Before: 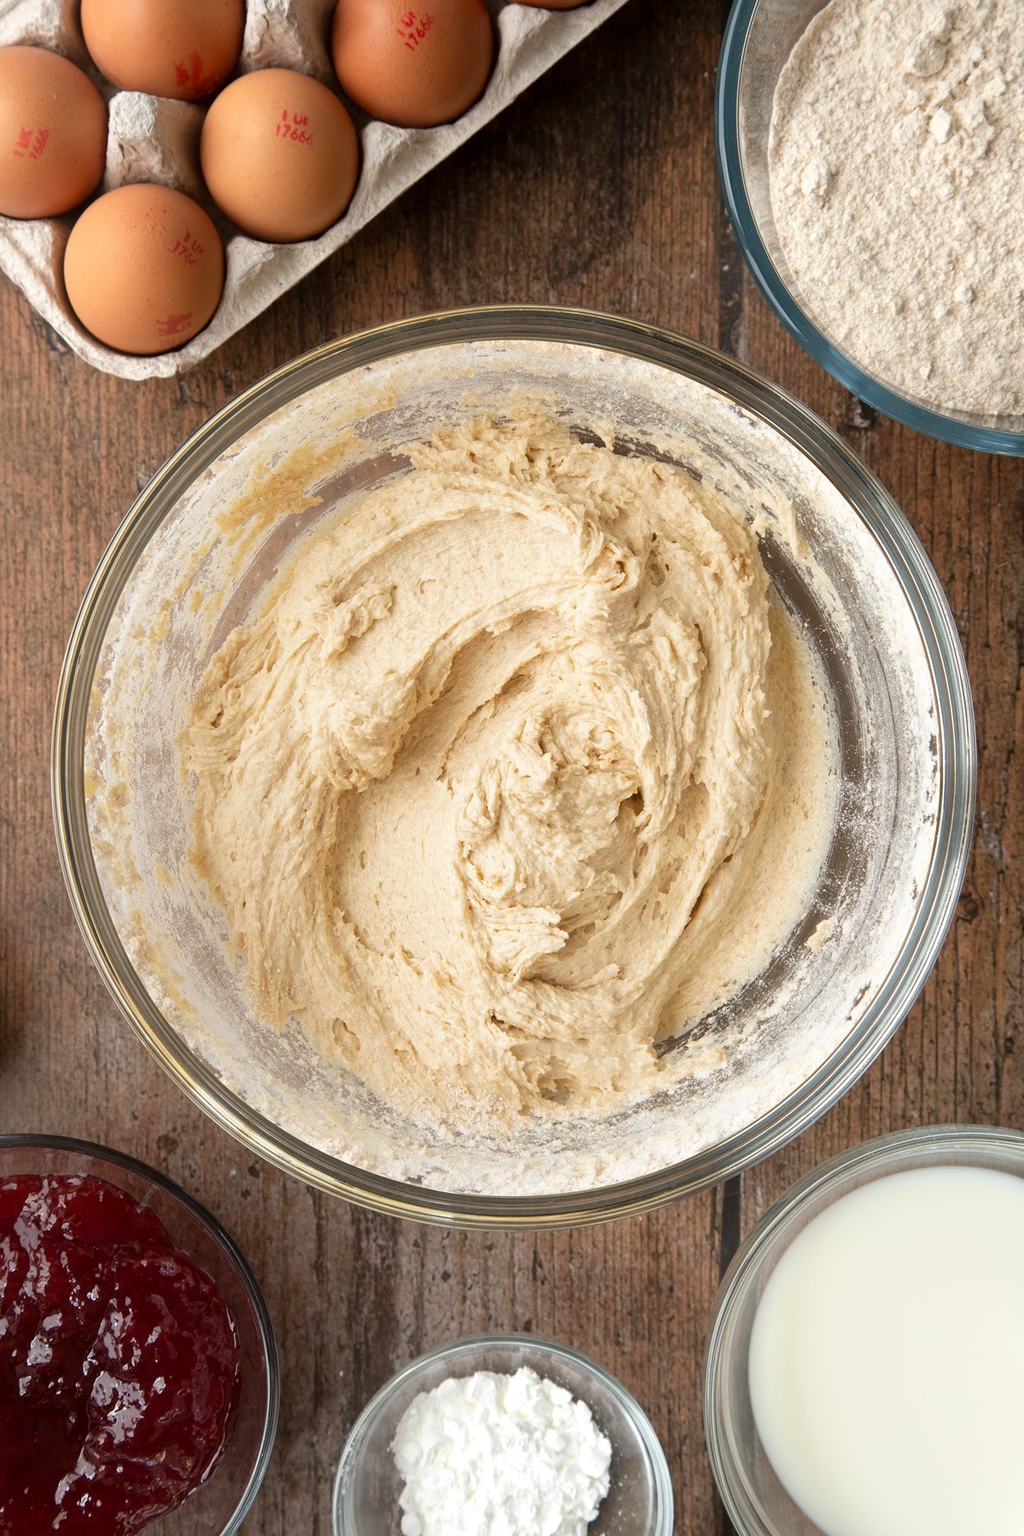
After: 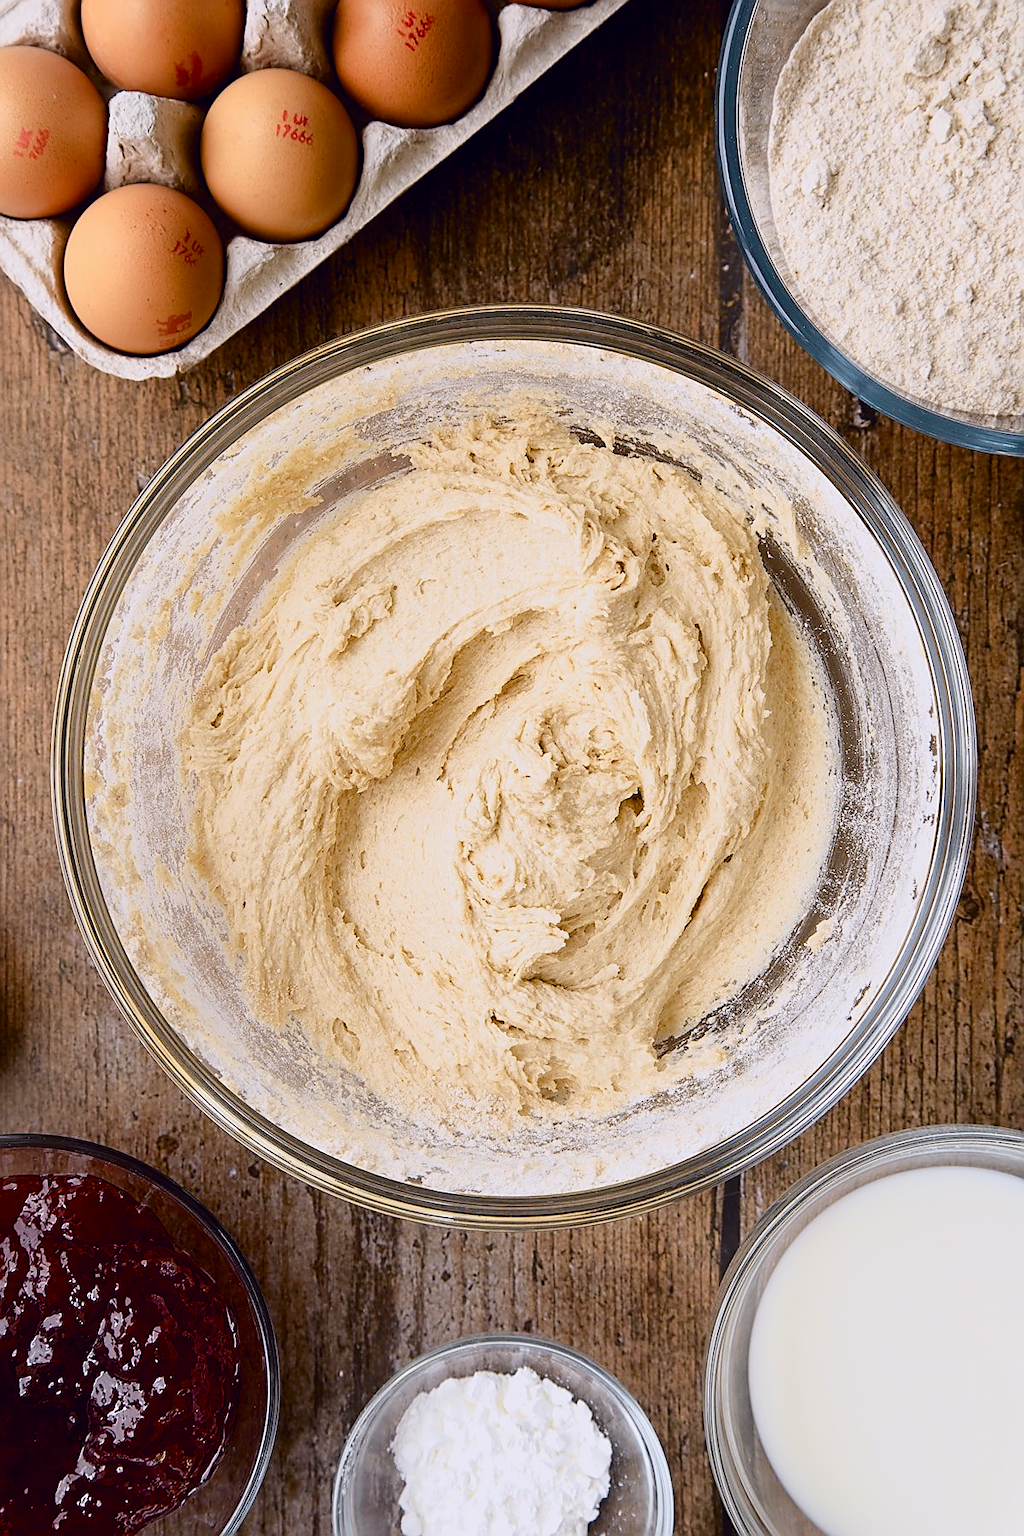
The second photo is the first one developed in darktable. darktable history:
sharpen: radius 1.352, amount 1.251, threshold 0.707
color balance rgb: power › luminance -8.948%, perceptual saturation grading › global saturation 20%, perceptual saturation grading › highlights -50.573%, perceptual saturation grading › shadows 31.108%, global vibrance 20%
tone curve: curves: ch0 [(0.003, 0.003) (0.104, 0.069) (0.236, 0.218) (0.401, 0.443) (0.495, 0.55) (0.625, 0.67) (0.819, 0.841) (0.96, 0.899)]; ch1 [(0, 0) (0.161, 0.092) (0.37, 0.302) (0.424, 0.402) (0.45, 0.466) (0.495, 0.506) (0.573, 0.571) (0.638, 0.641) (0.751, 0.741) (1, 1)]; ch2 [(0, 0) (0.352, 0.403) (0.466, 0.443) (0.524, 0.501) (0.56, 0.556) (1, 1)], color space Lab, independent channels, preserve colors none
